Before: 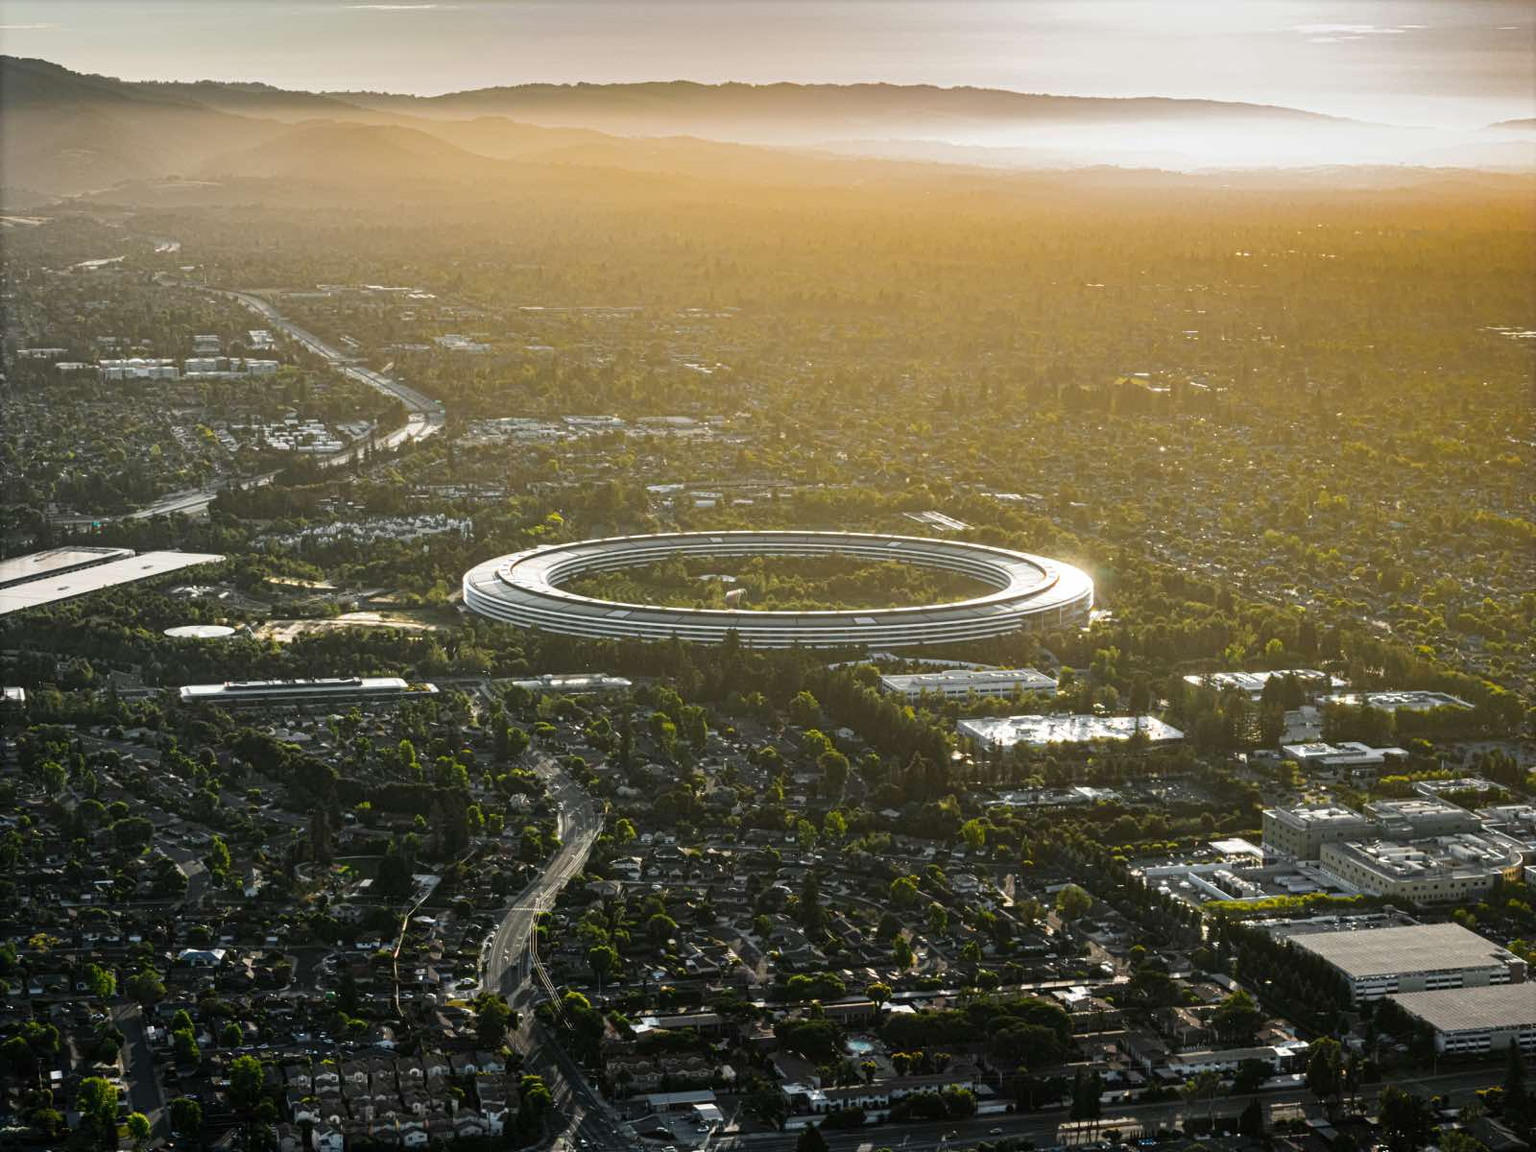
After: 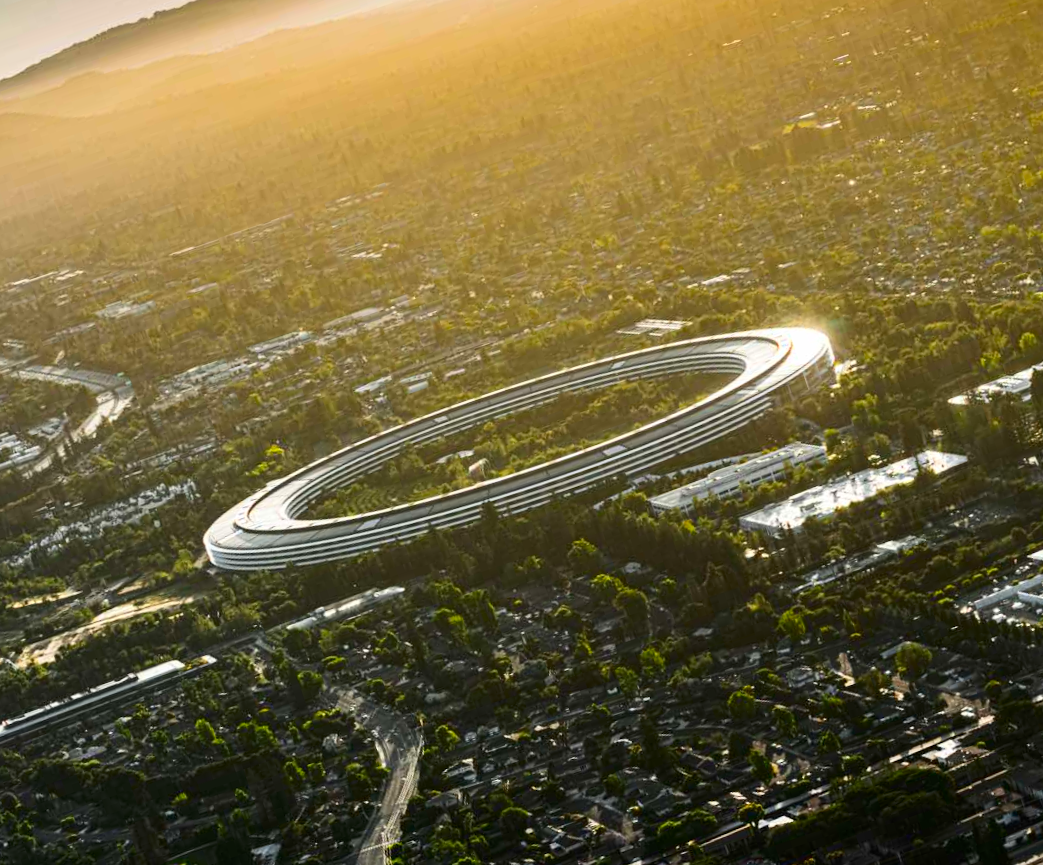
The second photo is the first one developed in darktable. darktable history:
crop and rotate: angle 18.44°, left 6.853%, right 3.75%, bottom 1.165%
contrast brightness saturation: contrast 0.183, saturation 0.302
